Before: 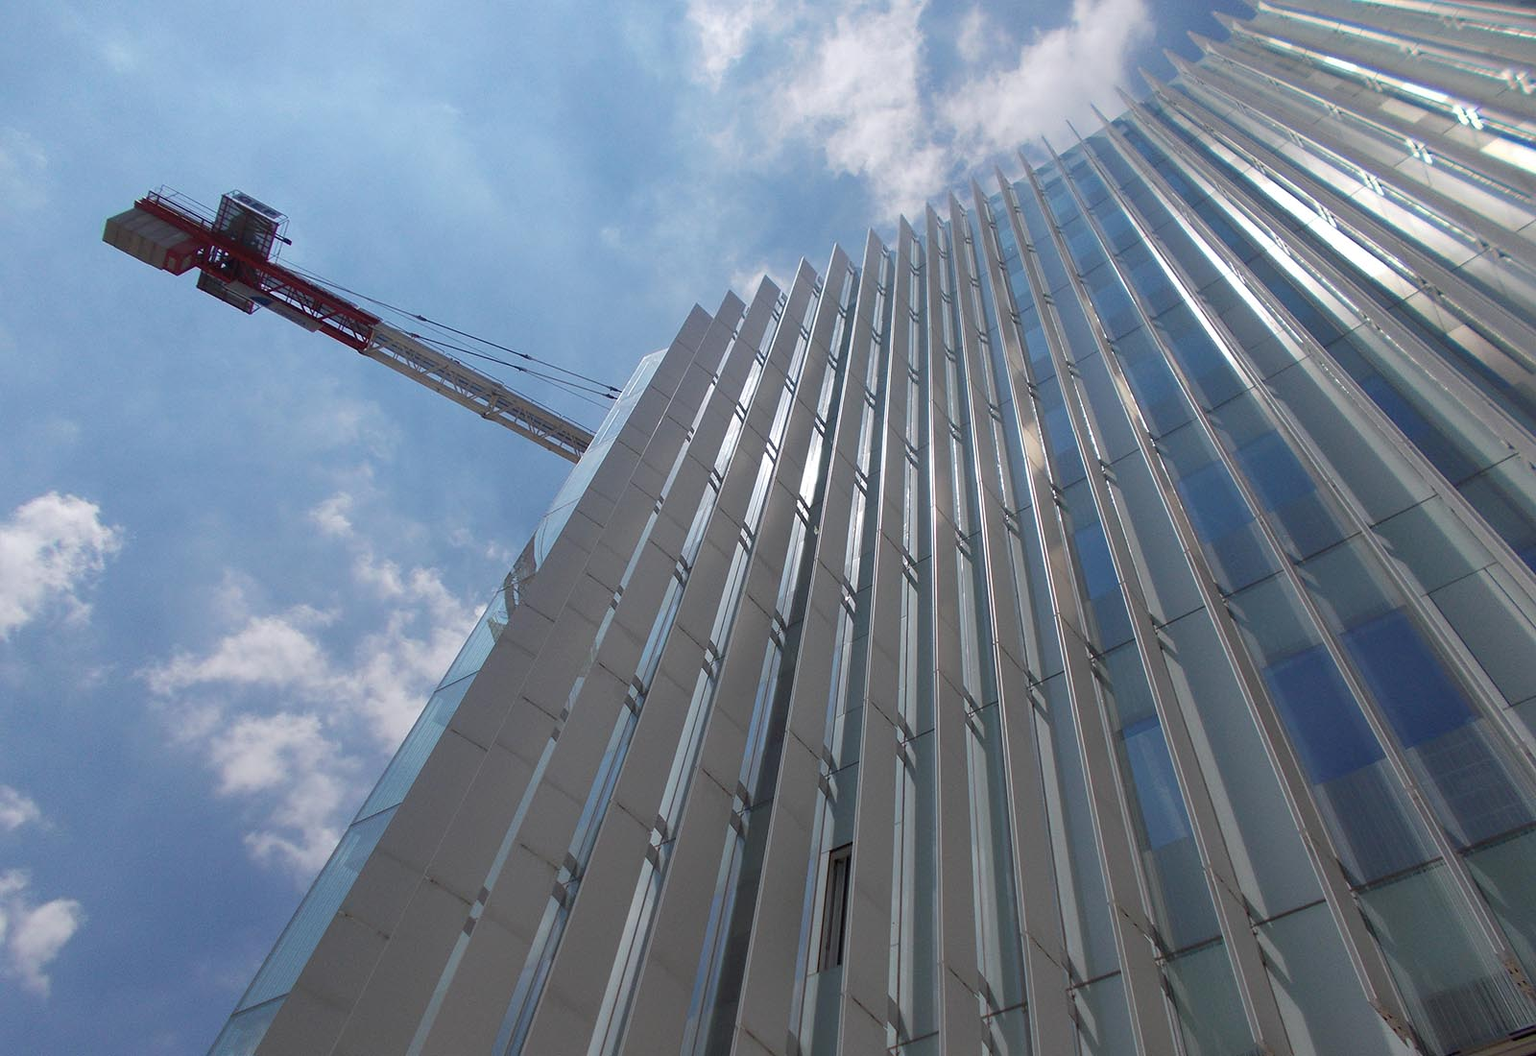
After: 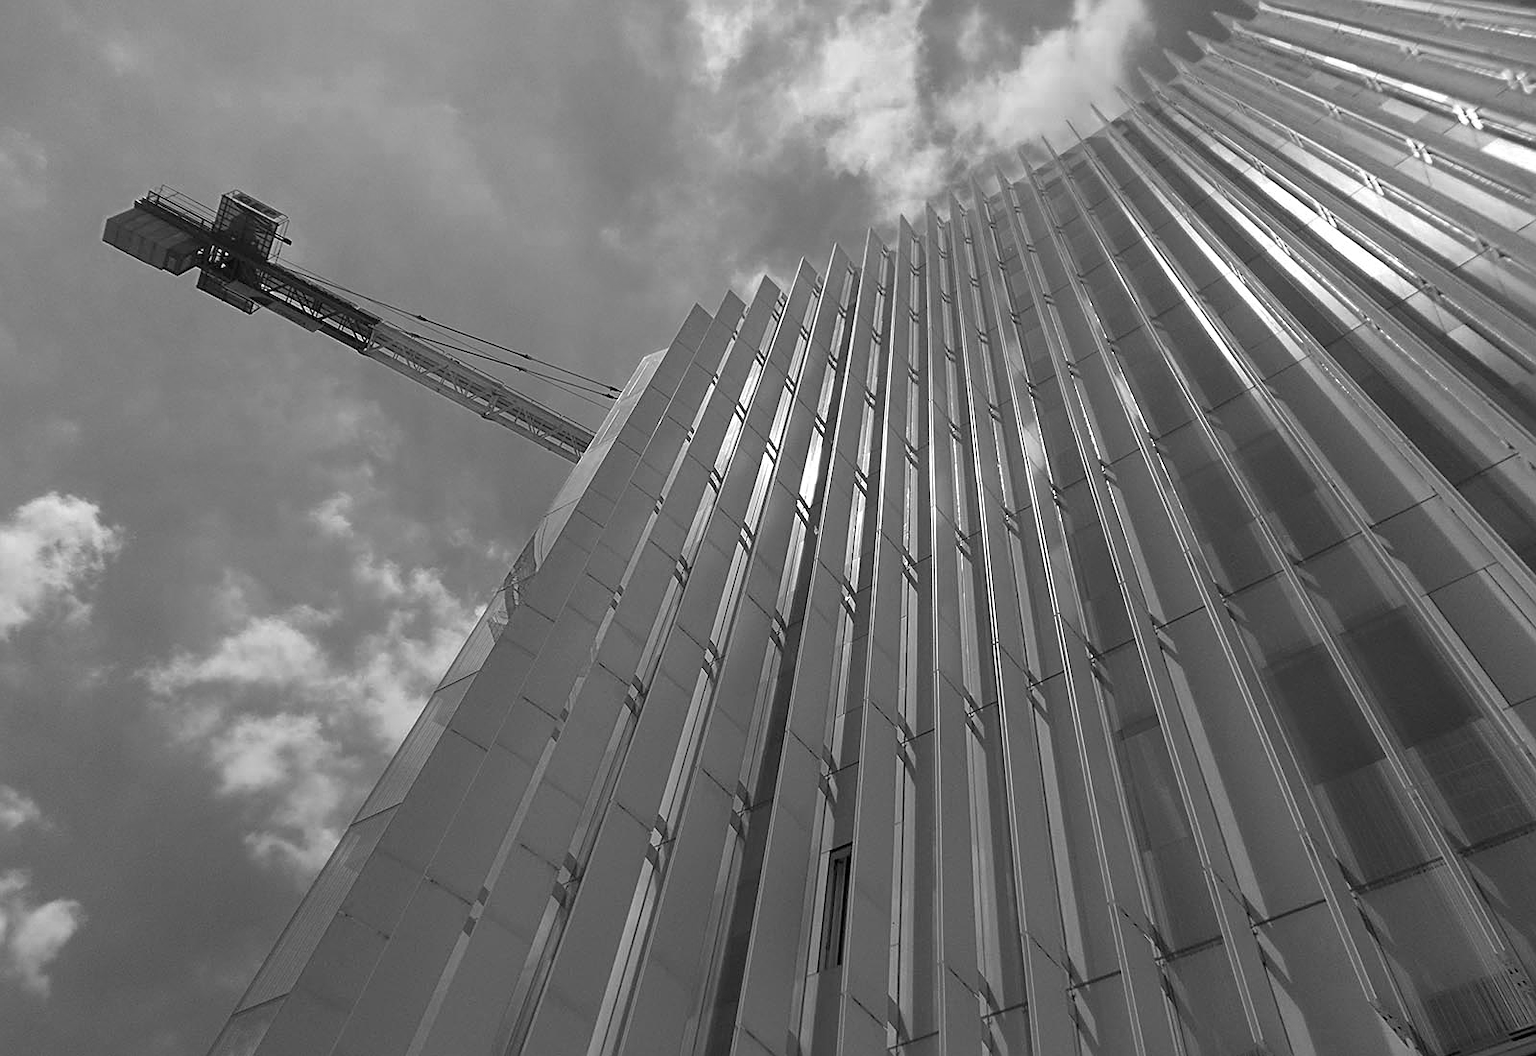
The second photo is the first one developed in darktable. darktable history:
color zones: curves: ch0 [(0.002, 0.593) (0.143, 0.417) (0.285, 0.541) (0.455, 0.289) (0.608, 0.327) (0.727, 0.283) (0.869, 0.571) (1, 0.603)]; ch1 [(0, 0) (0.143, 0) (0.286, 0) (0.429, 0) (0.571, 0) (0.714, 0) (0.857, 0)]
contrast brightness saturation: saturation -0.046
sharpen: on, module defaults
